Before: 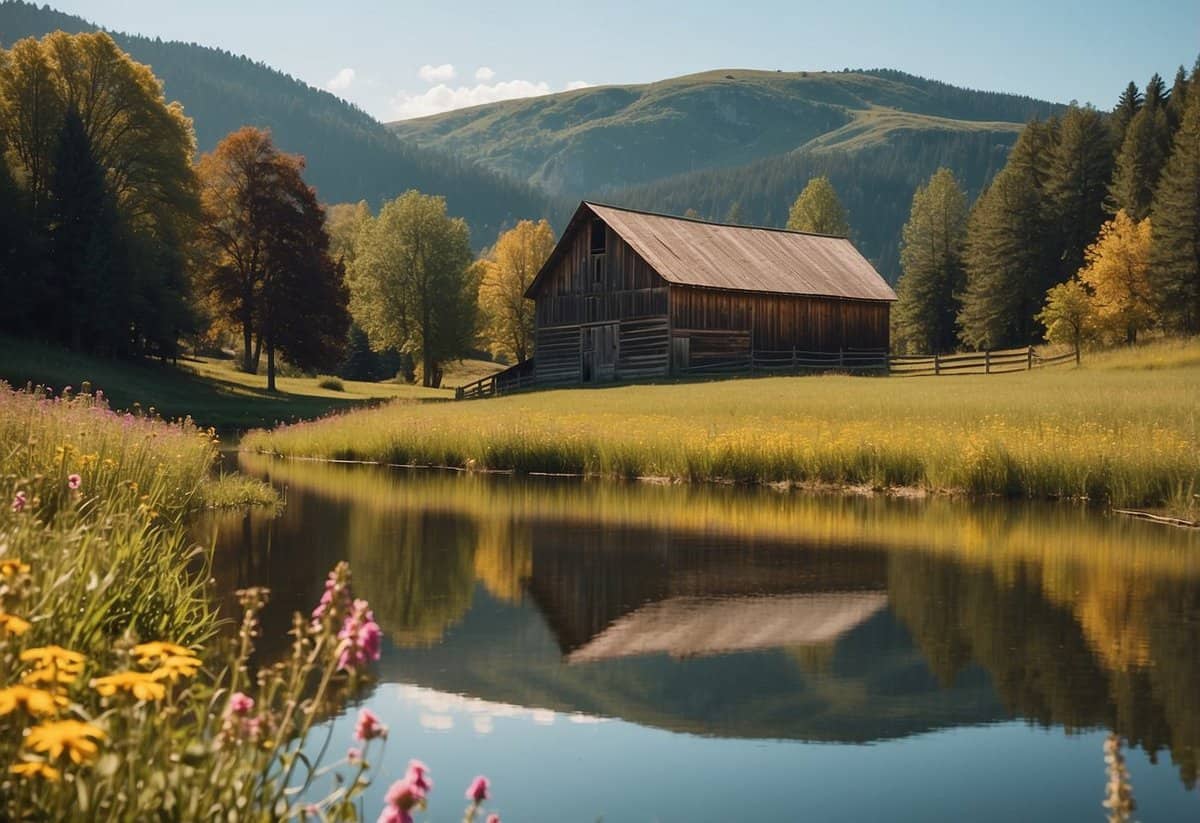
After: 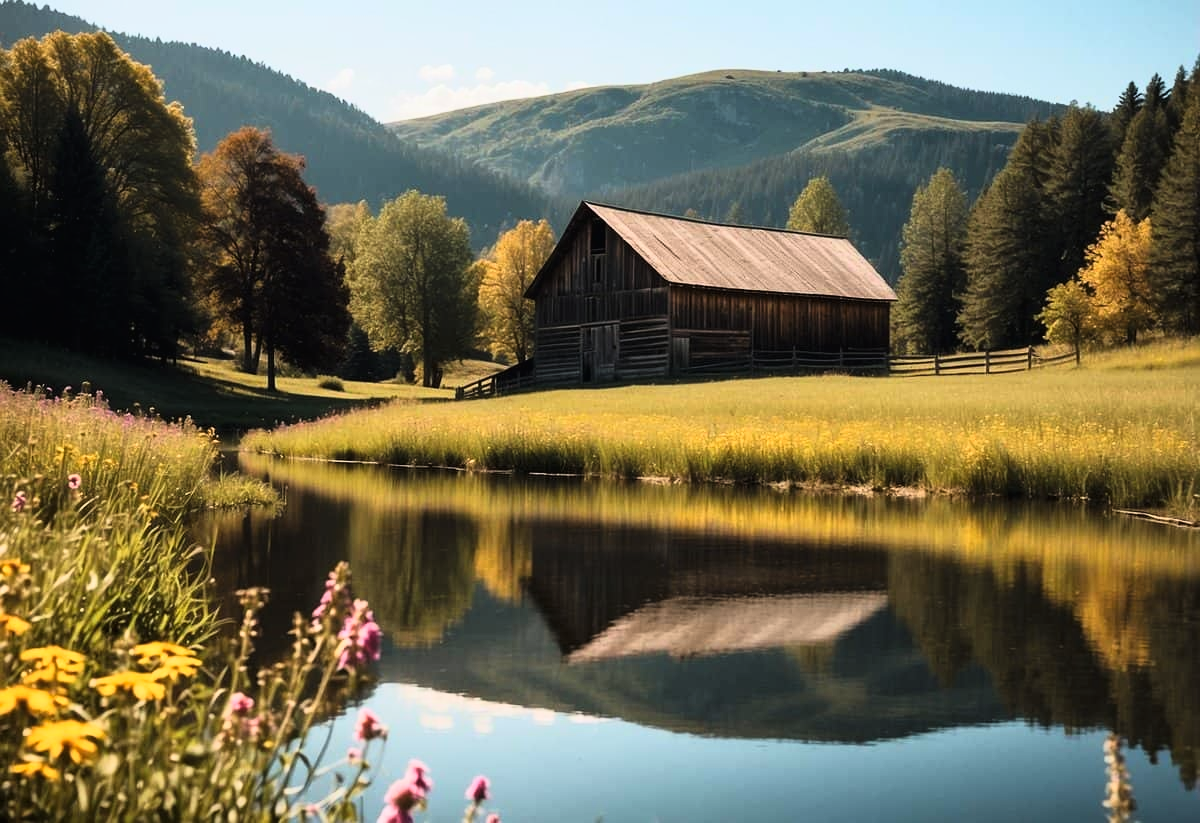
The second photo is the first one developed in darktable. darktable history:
tone curve: curves: ch0 [(0.016, 0.011) (0.084, 0.026) (0.469, 0.508) (0.721, 0.862) (1, 1)], color space Lab, linked channels, preserve colors none
